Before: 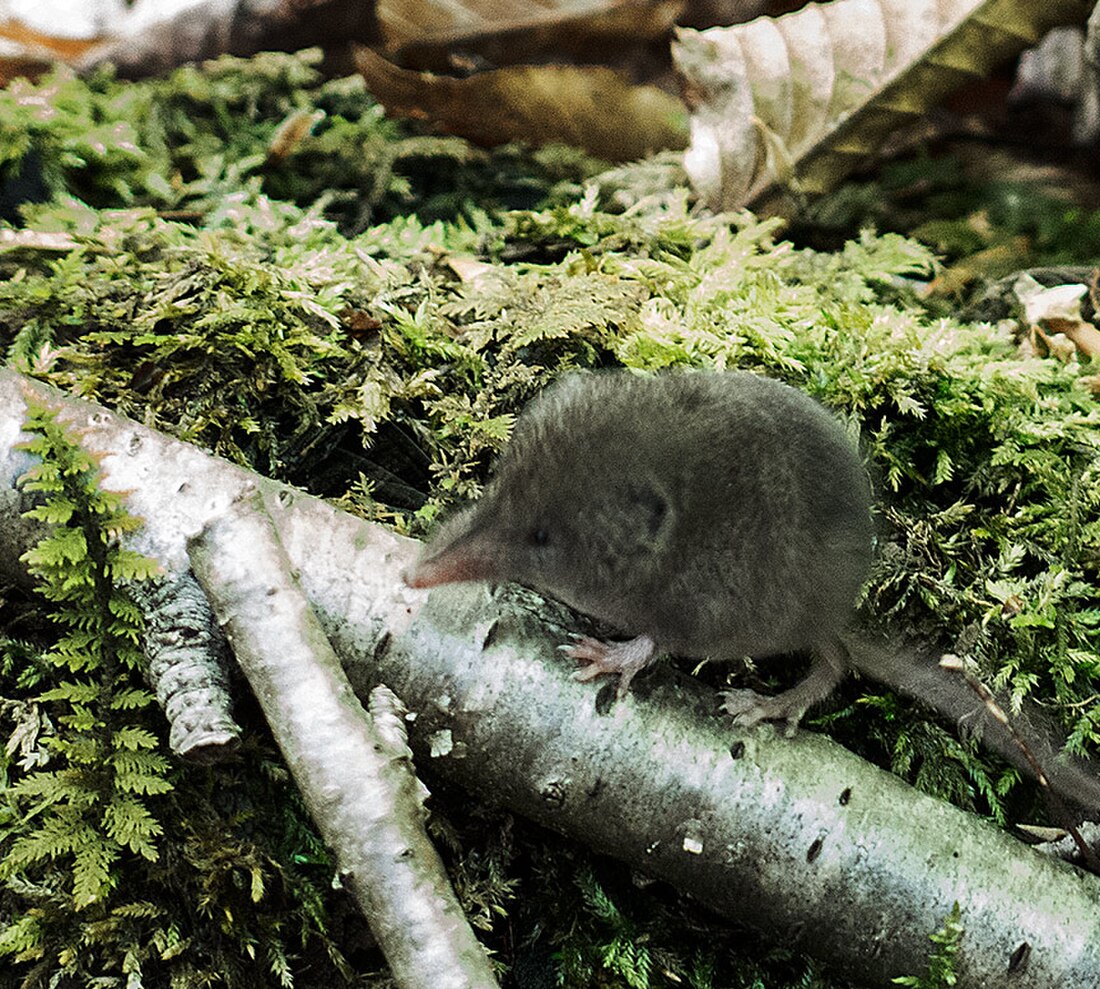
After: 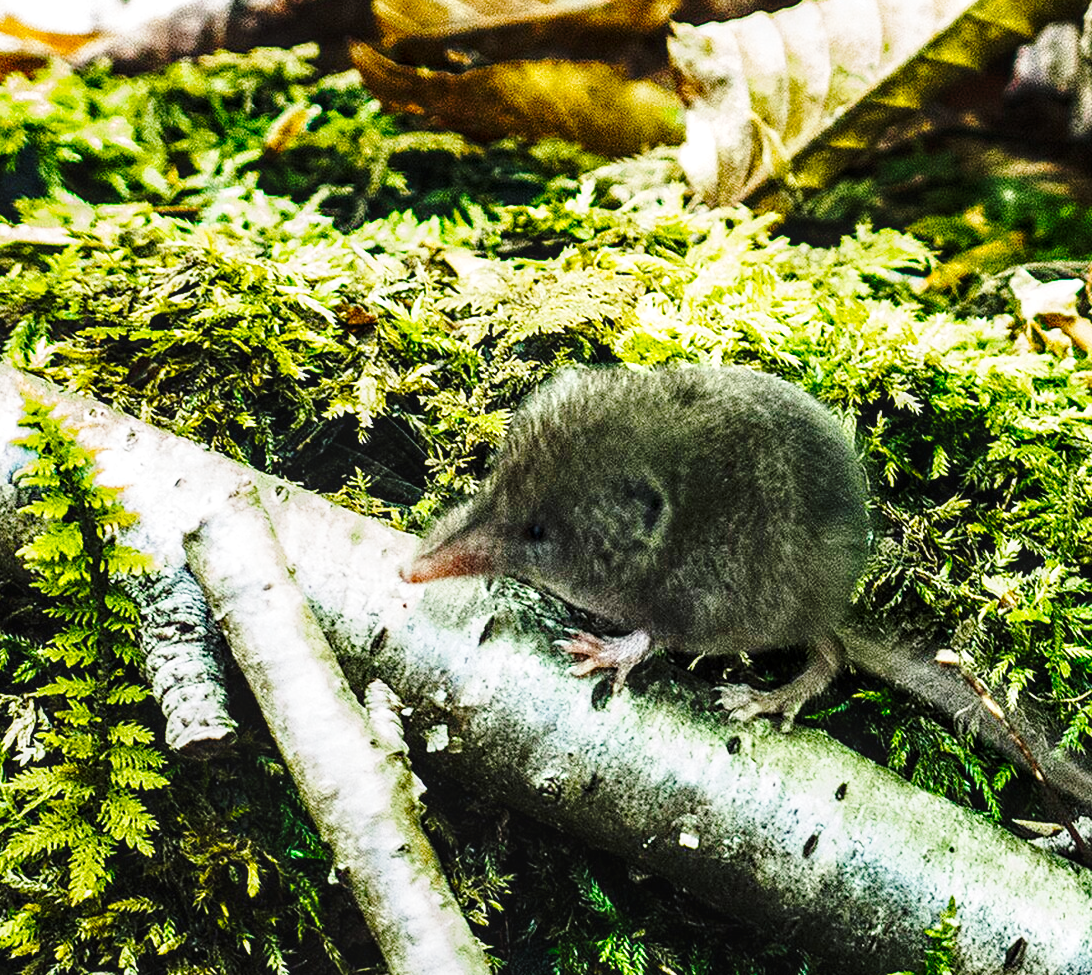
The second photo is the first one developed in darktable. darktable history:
local contrast: detail 130%
crop: left 0.453%, top 0.521%, right 0.206%, bottom 0.821%
color balance rgb: shadows lift › chroma 2.036%, shadows lift › hue 249.78°, perceptual saturation grading › global saturation 36.251%, perceptual saturation grading › shadows 35.599%, global vibrance 20%
tone equalizer: -8 EV -0.396 EV, -7 EV -0.359 EV, -6 EV -0.321 EV, -5 EV -0.217 EV, -3 EV 0.189 EV, -2 EV 0.335 EV, -1 EV 0.368 EV, +0 EV 0.408 EV, edges refinement/feathering 500, mask exposure compensation -1.57 EV, preserve details no
base curve: curves: ch0 [(0, 0) (0.028, 0.03) (0.121, 0.232) (0.46, 0.748) (0.859, 0.968) (1, 1)], preserve colors none
